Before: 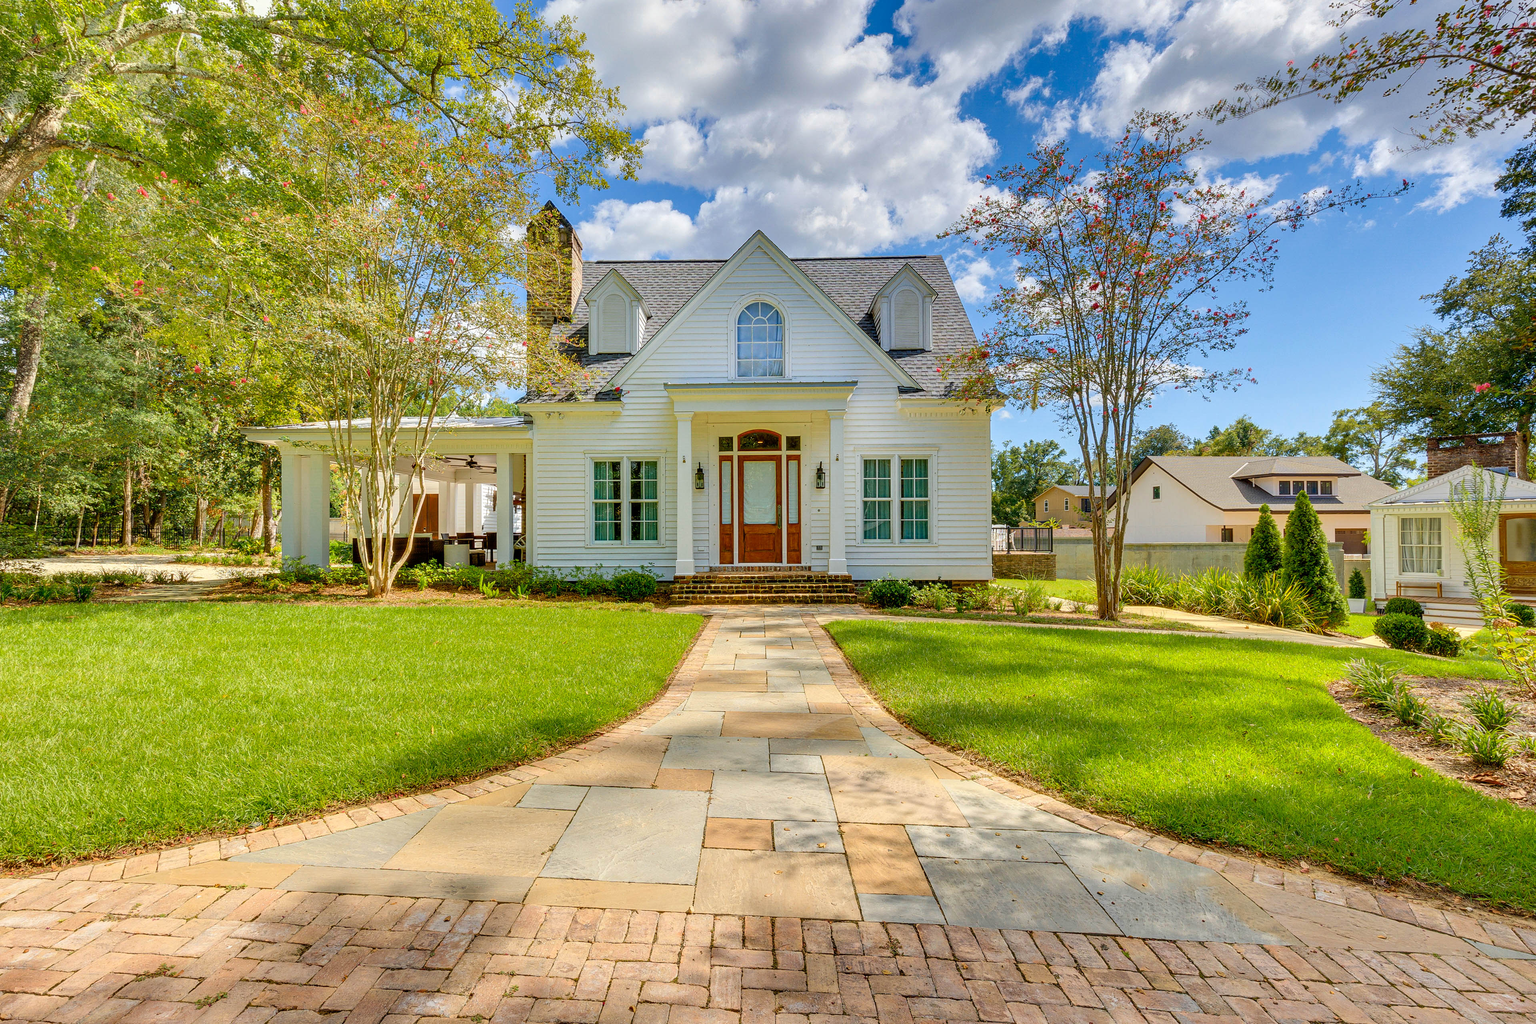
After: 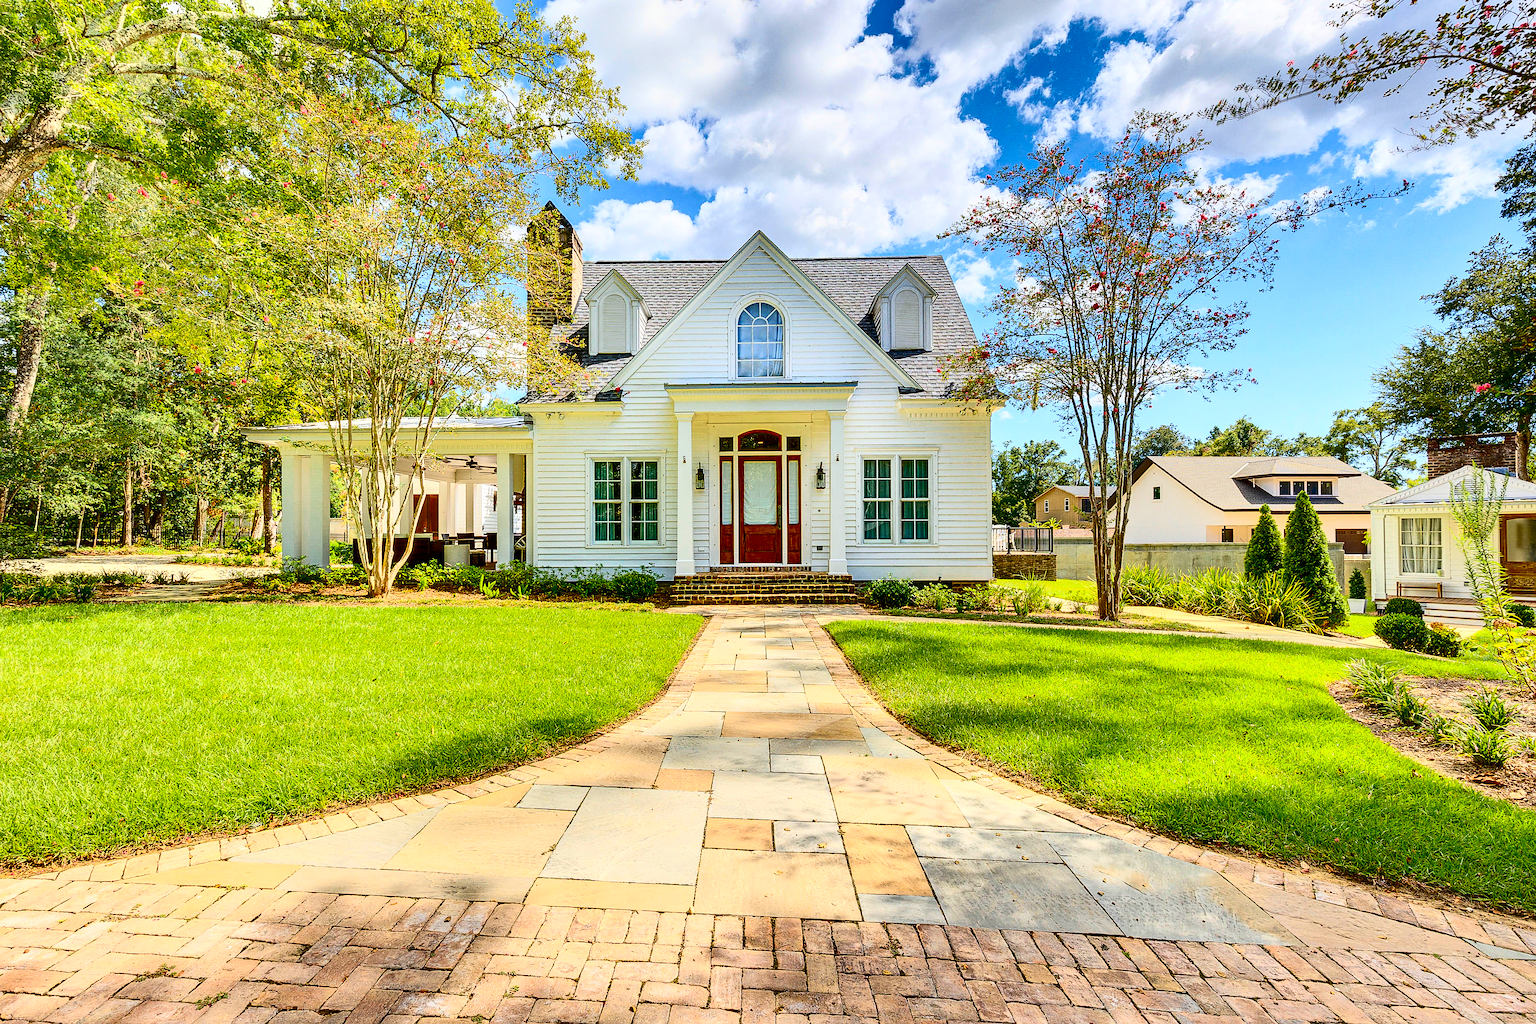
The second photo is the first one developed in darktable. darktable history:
sharpen: on, module defaults
contrast brightness saturation: contrast 0.401, brightness 0.053, saturation 0.258
